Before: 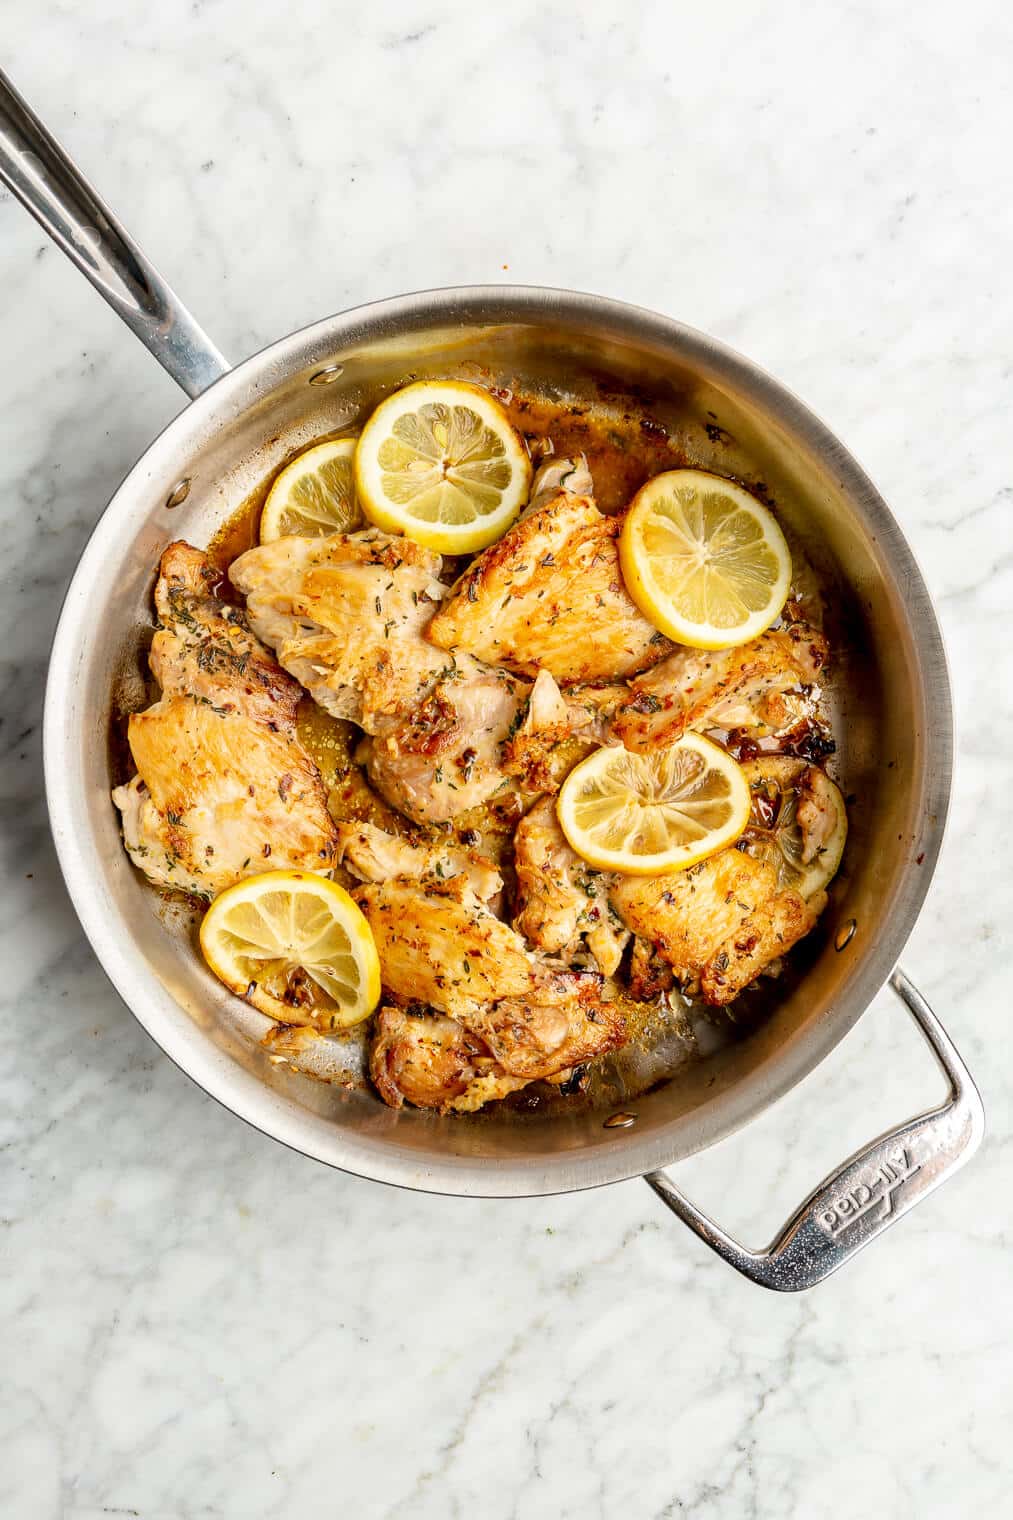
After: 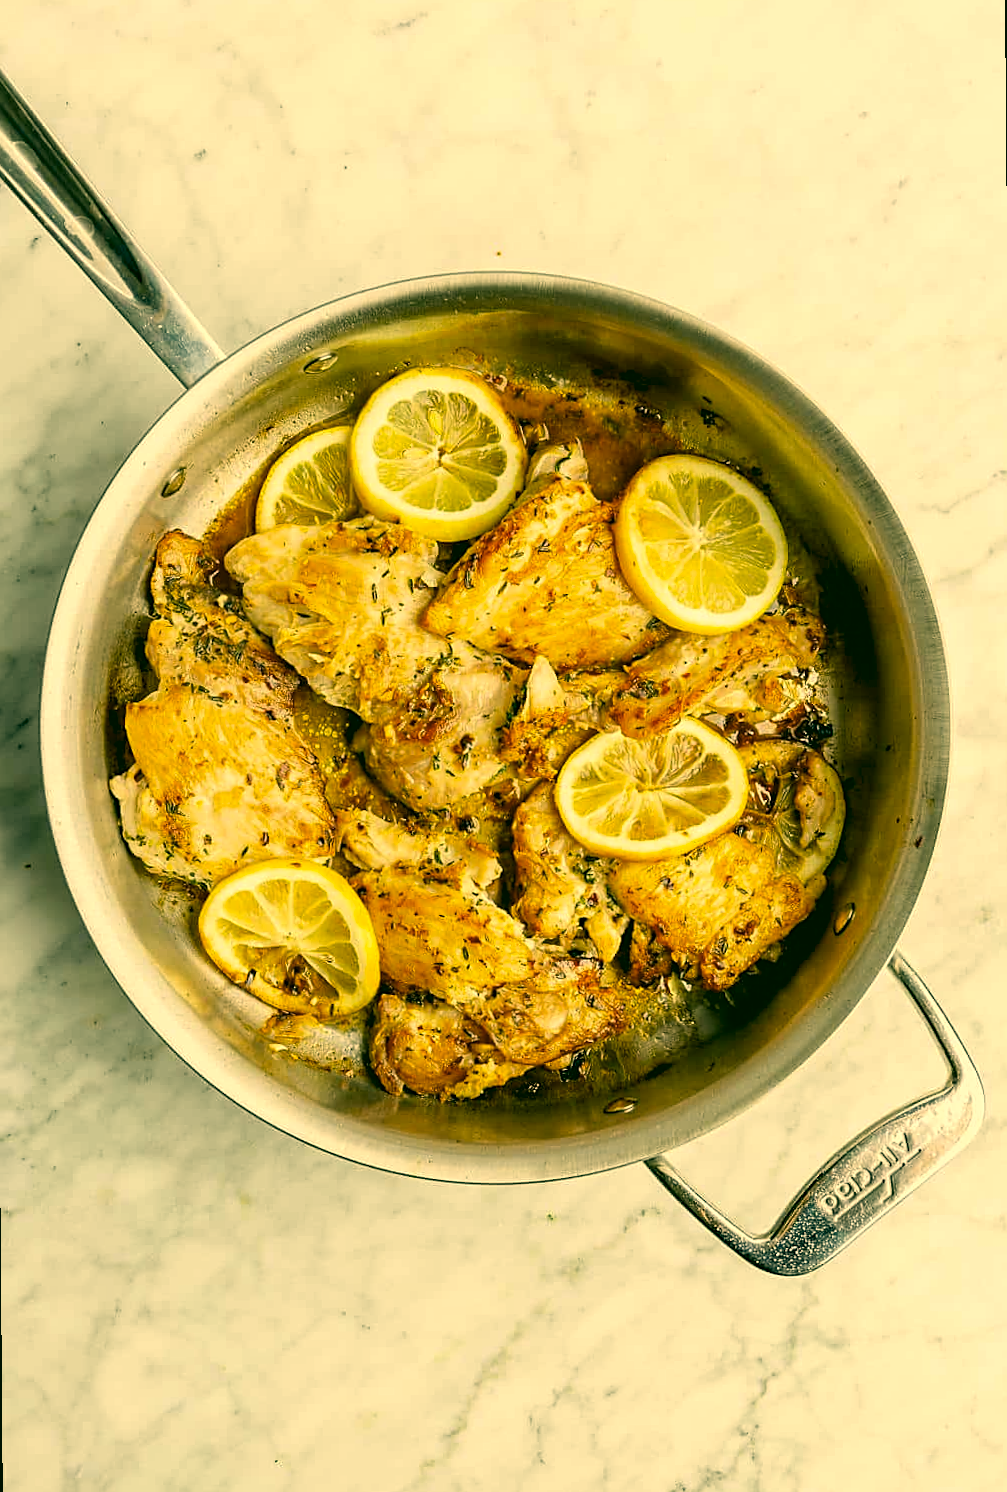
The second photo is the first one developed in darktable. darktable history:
color correction: highlights a* 5.62, highlights b* 33.57, shadows a* -25.86, shadows b* 4.02
rotate and perspective: rotation -0.45°, automatic cropping original format, crop left 0.008, crop right 0.992, crop top 0.012, crop bottom 0.988
sharpen: on, module defaults
